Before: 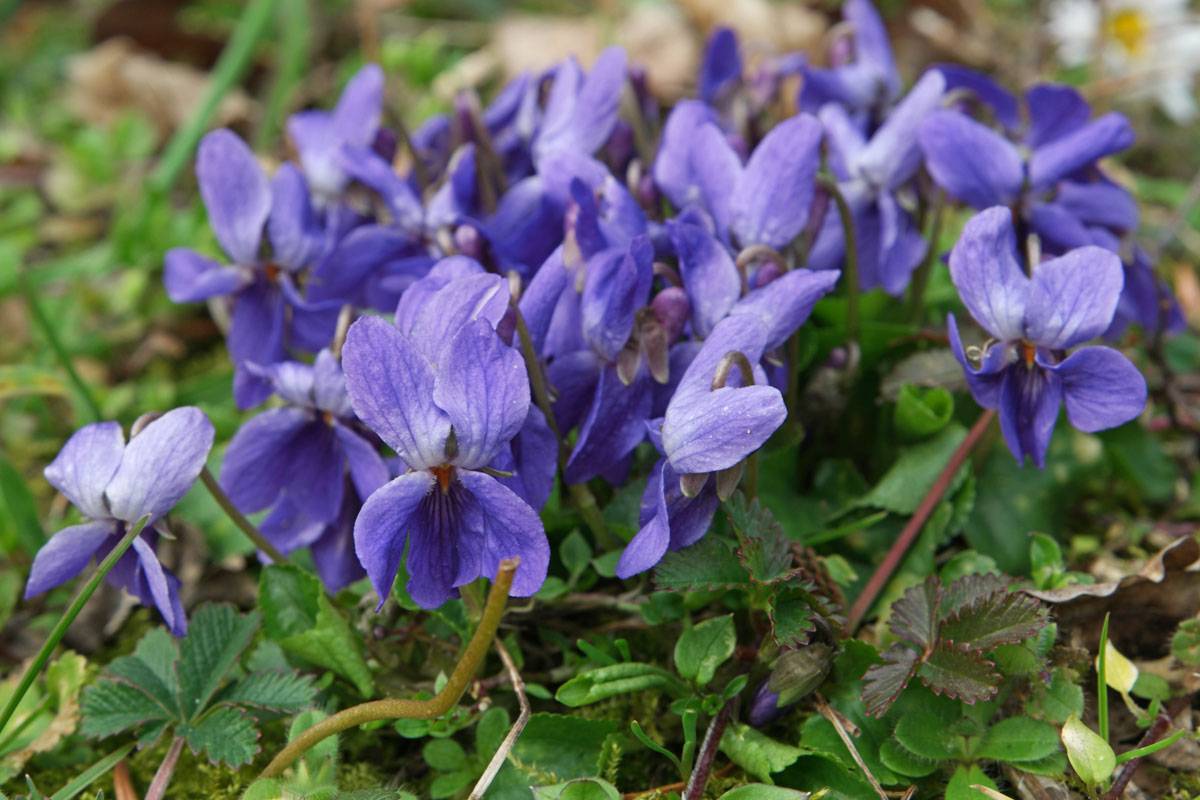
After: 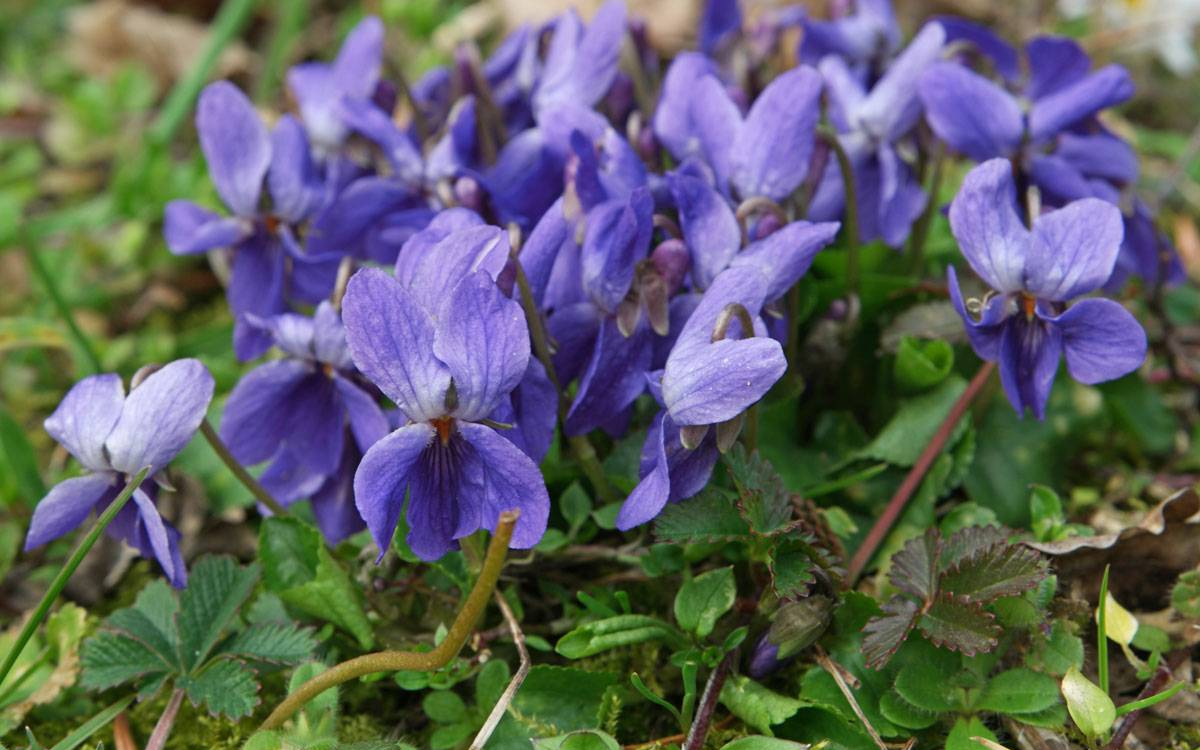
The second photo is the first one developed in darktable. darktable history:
white balance: red 1, blue 1
sharpen: radius 2.883, amount 0.868, threshold 47.523
crop and rotate: top 6.25%
